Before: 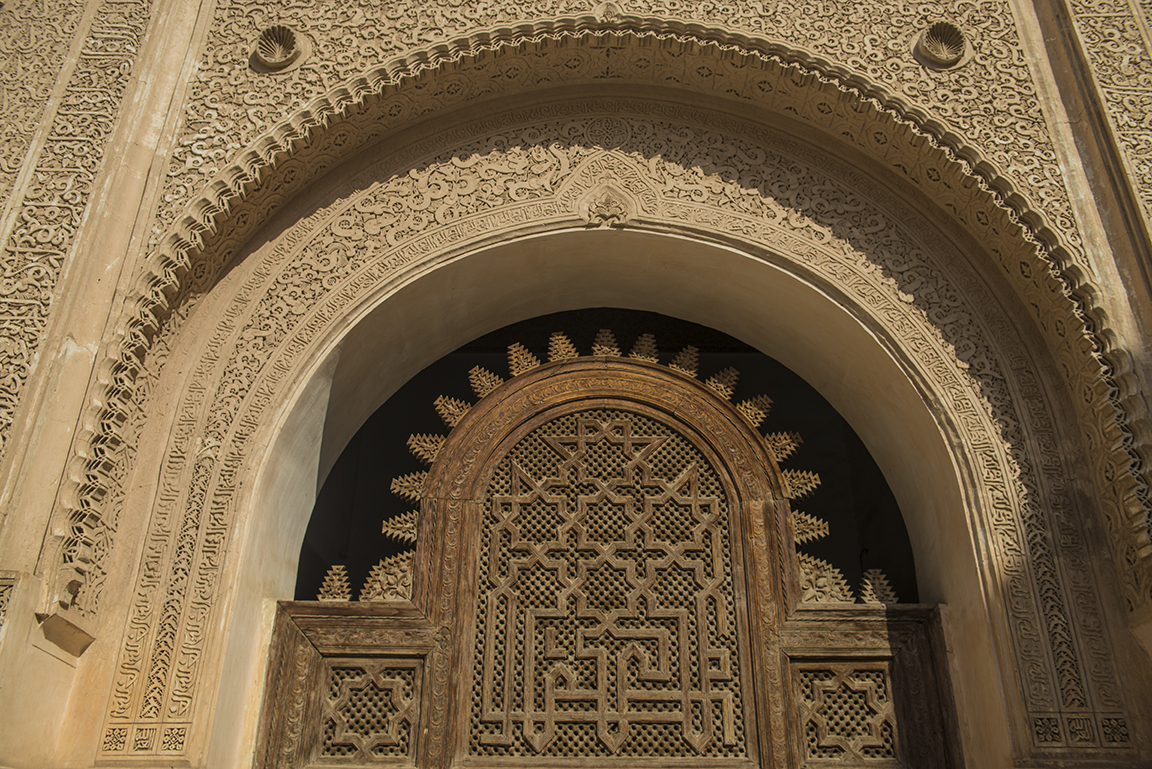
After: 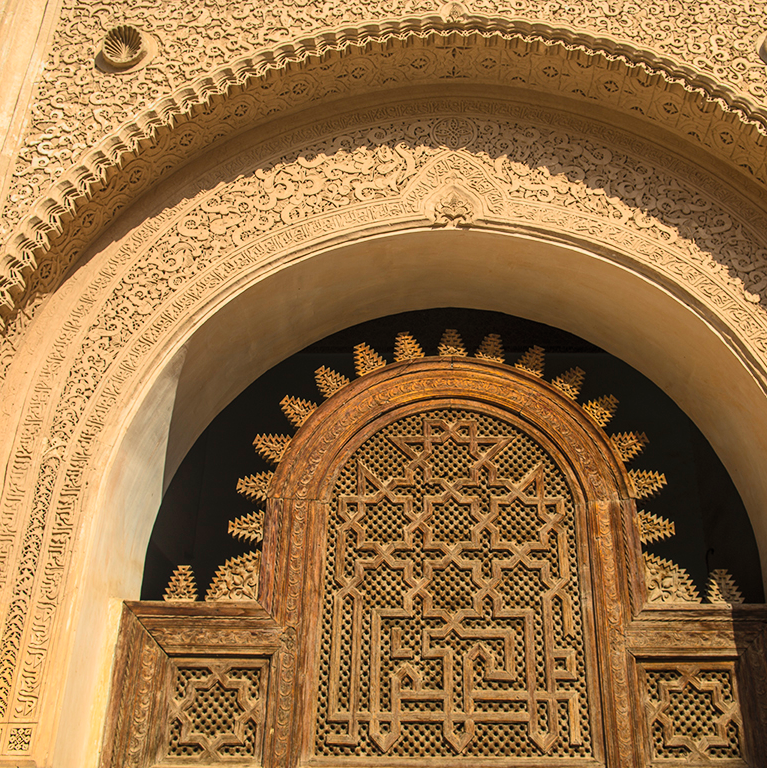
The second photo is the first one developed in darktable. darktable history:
contrast brightness saturation: contrast 0.24, brightness 0.26, saturation 0.39
base curve: curves: ch0 [(0, 0) (0.989, 0.992)], preserve colors none
crop and rotate: left 13.409%, right 19.924%
